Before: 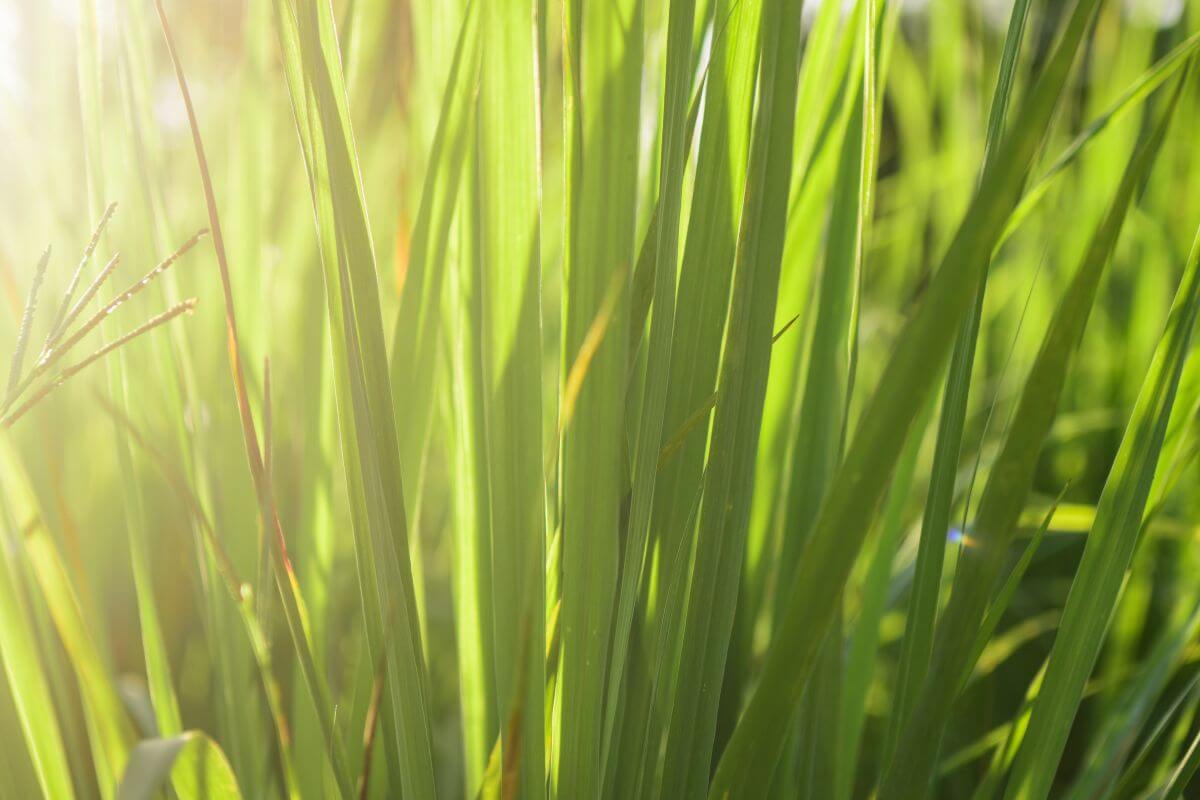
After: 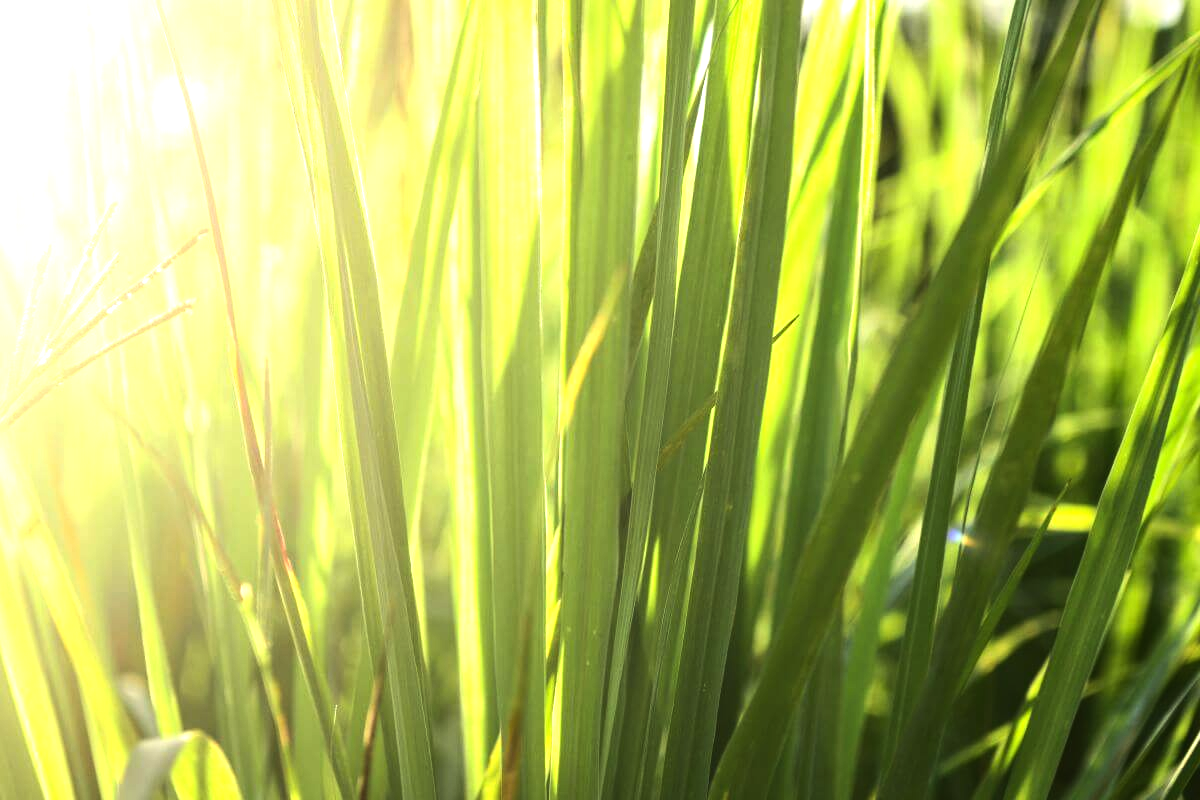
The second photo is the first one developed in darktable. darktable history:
tone equalizer: -8 EV -1.08 EV, -7 EV -1.02 EV, -6 EV -0.894 EV, -5 EV -0.541 EV, -3 EV 0.577 EV, -2 EV 0.855 EV, -1 EV 0.988 EV, +0 EV 1.08 EV, edges refinement/feathering 500, mask exposure compensation -1.57 EV, preserve details no
